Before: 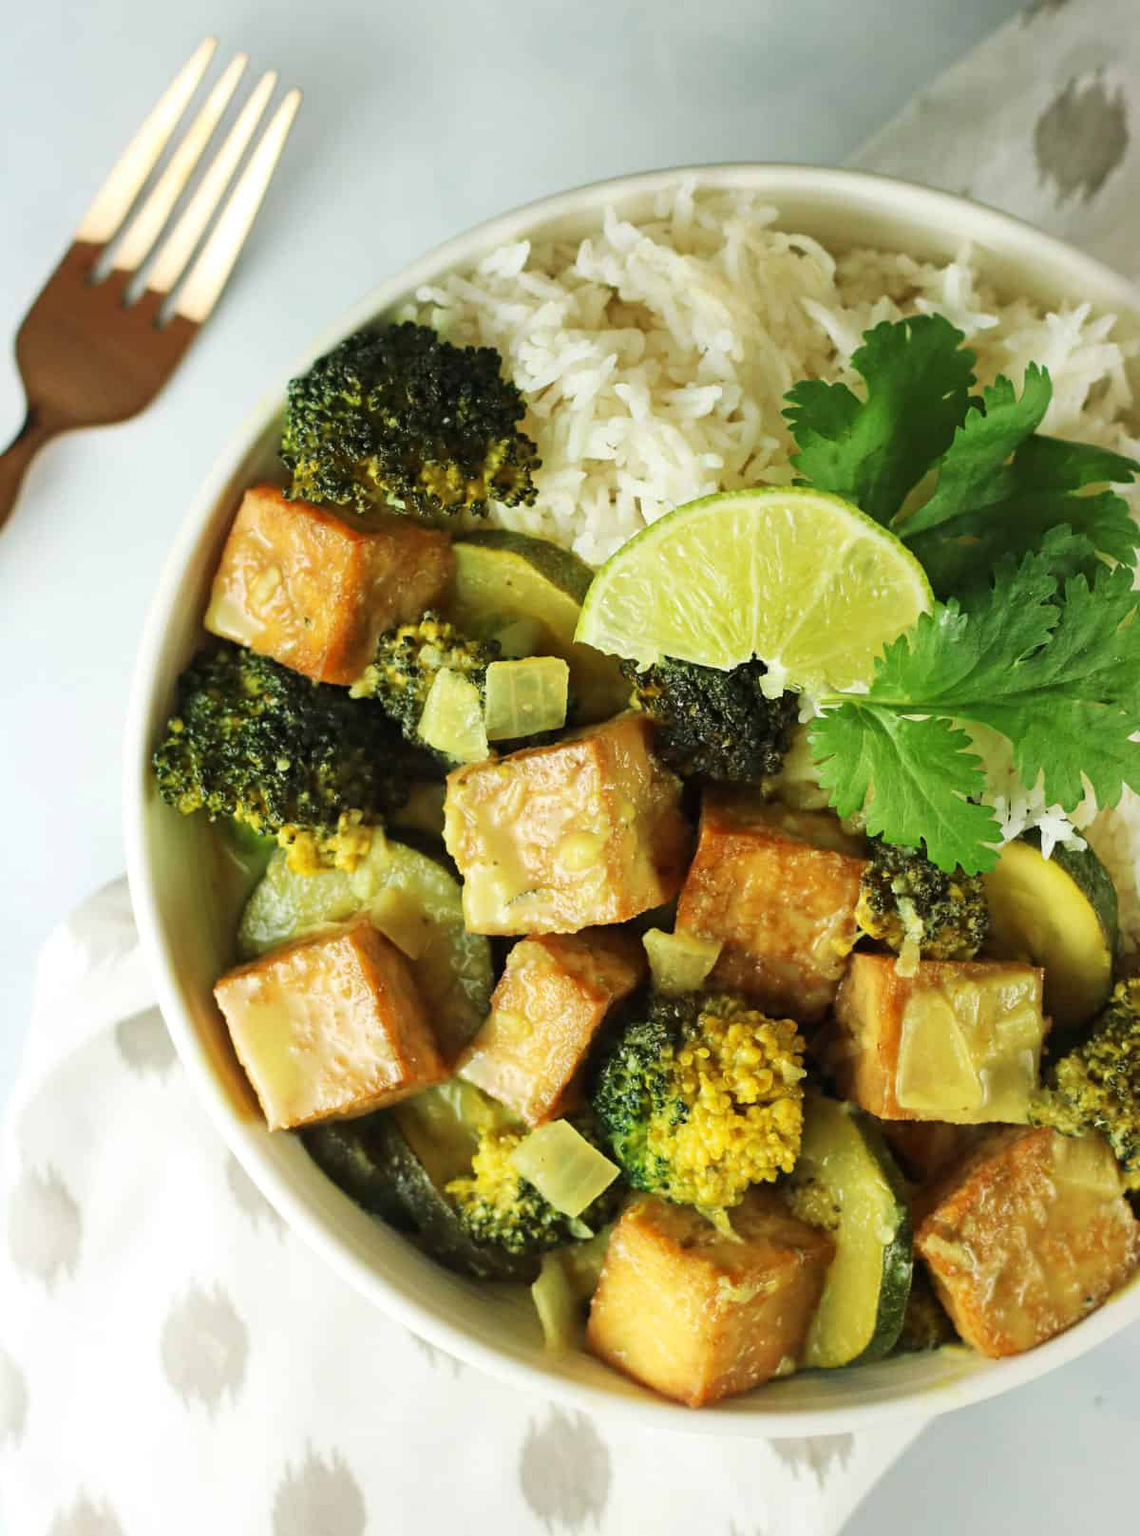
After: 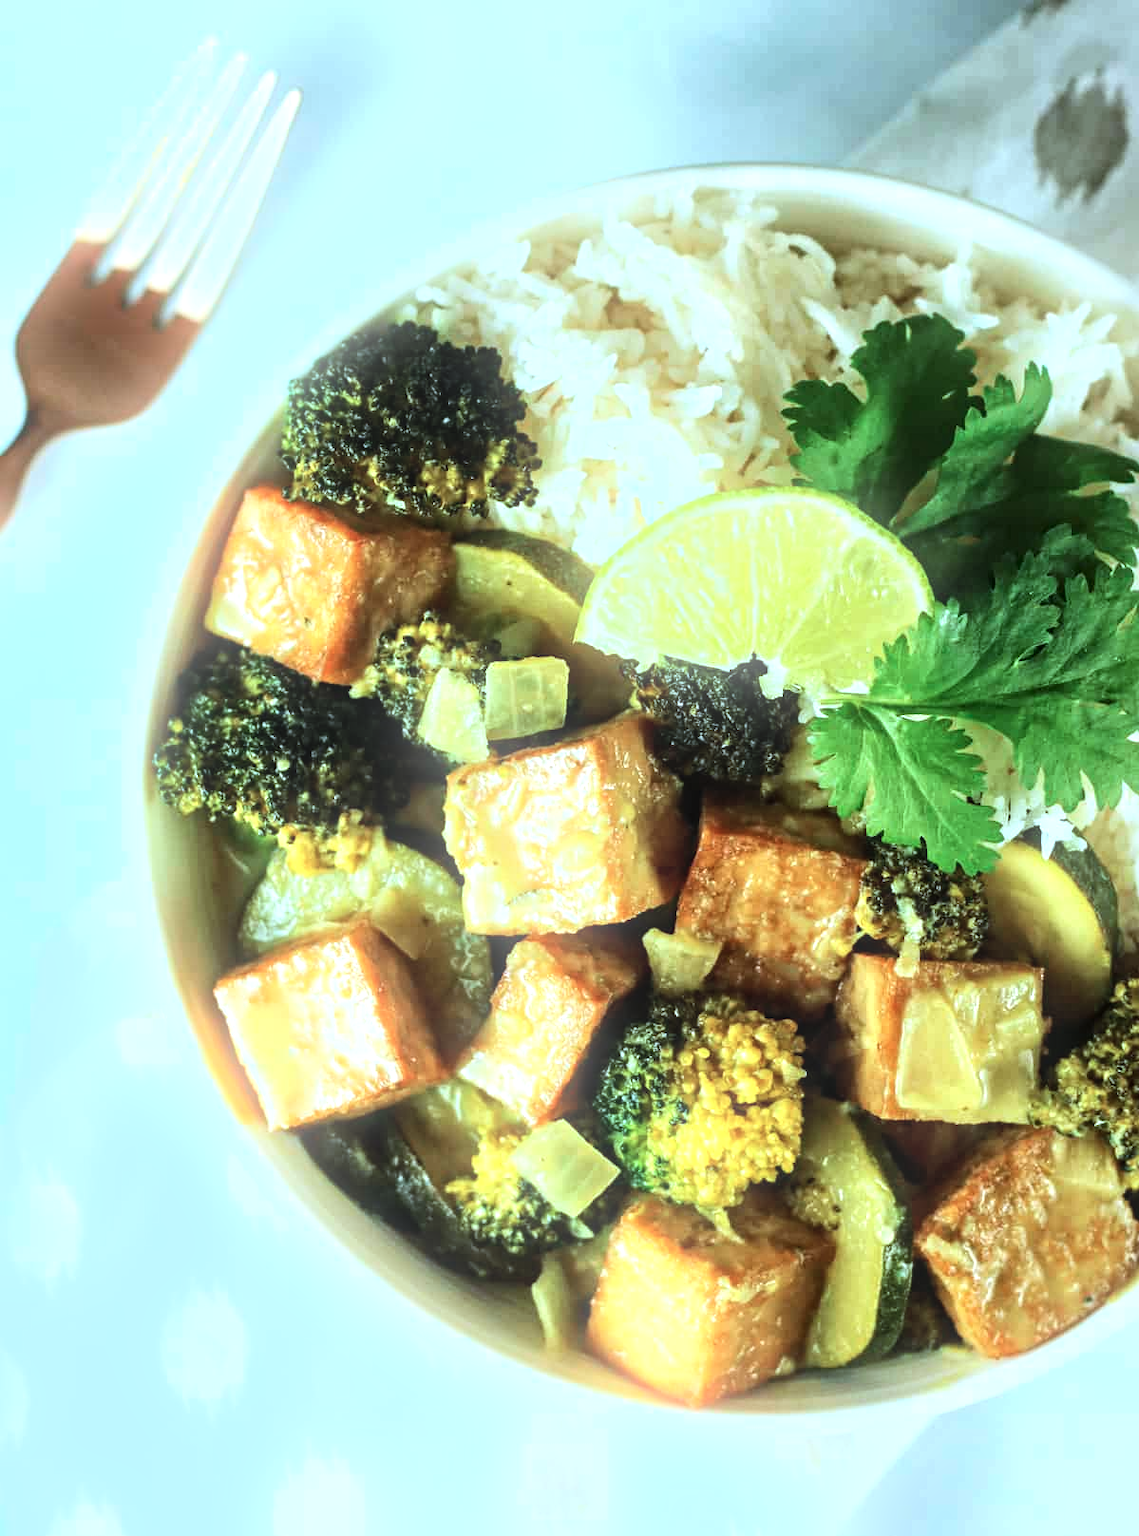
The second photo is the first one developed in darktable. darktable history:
tone equalizer: -8 EV -0.75 EV, -7 EV -0.7 EV, -6 EV -0.6 EV, -5 EV -0.4 EV, -3 EV 0.4 EV, -2 EV 0.6 EV, -1 EV 0.7 EV, +0 EV 0.75 EV, edges refinement/feathering 500, mask exposure compensation -1.57 EV, preserve details no
bloom: size 9%, threshold 100%, strength 7%
color correction: highlights a* -9.73, highlights b* -21.22
local contrast: on, module defaults
